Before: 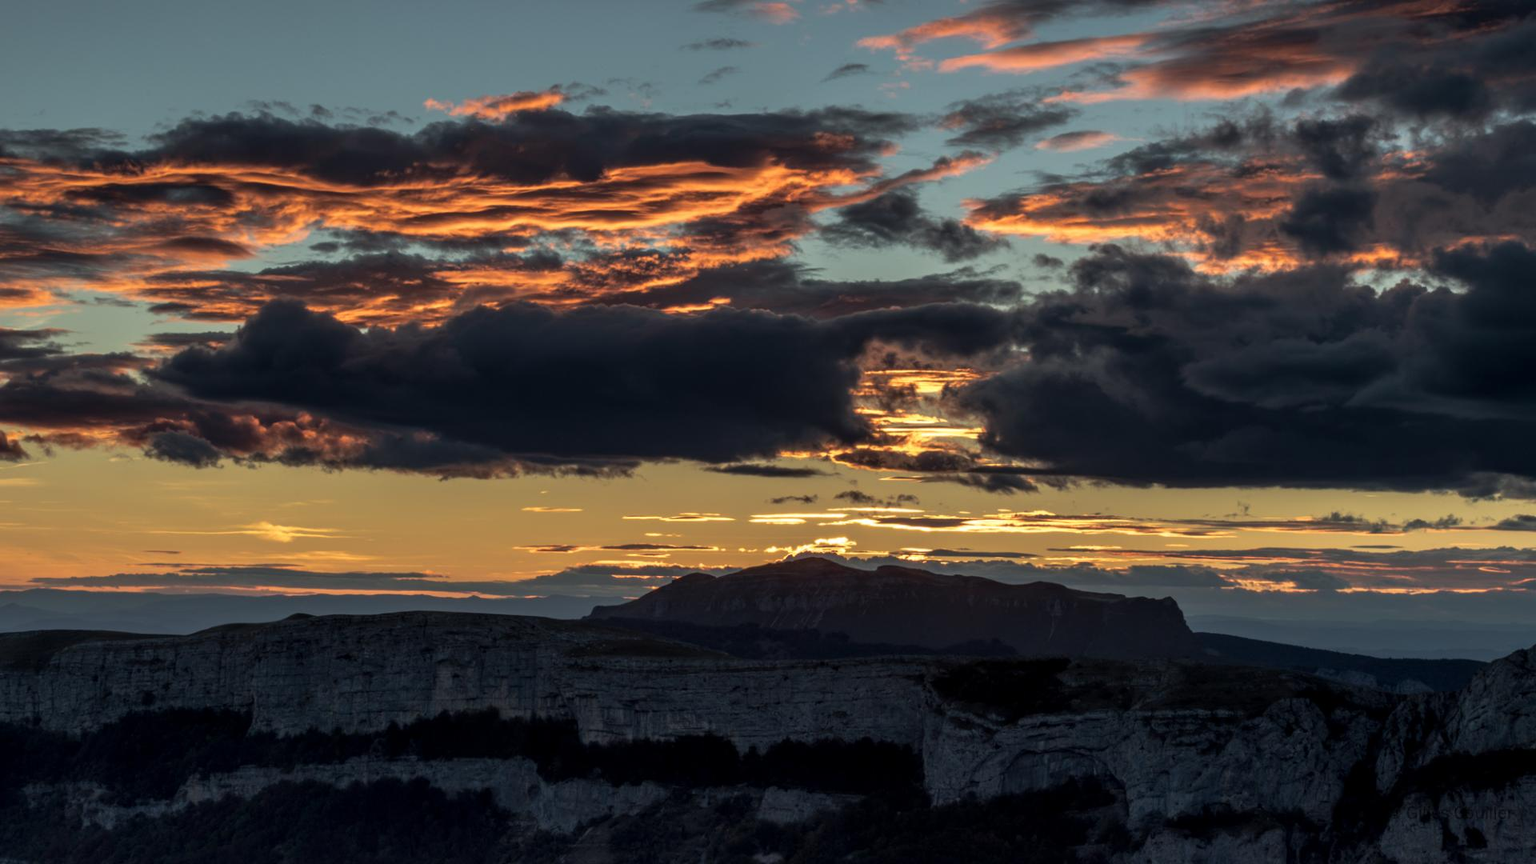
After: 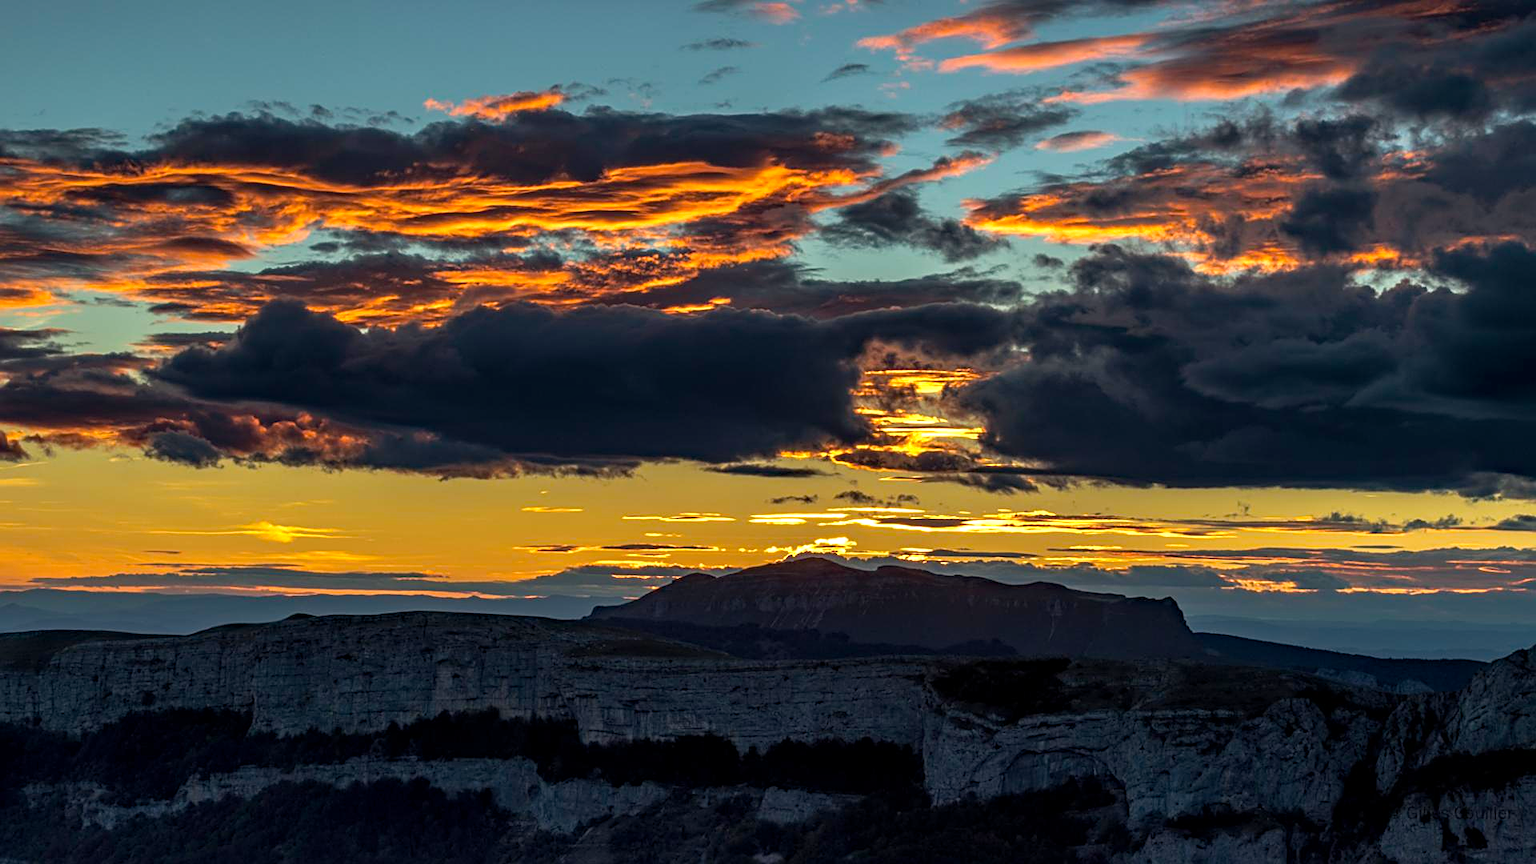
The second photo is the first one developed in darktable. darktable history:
sharpen: on, module defaults
color balance rgb: perceptual saturation grading › global saturation 20%, global vibrance 20%
haze removal: on, module defaults
exposure: exposure 0.376 EV, compensate highlight preservation false
